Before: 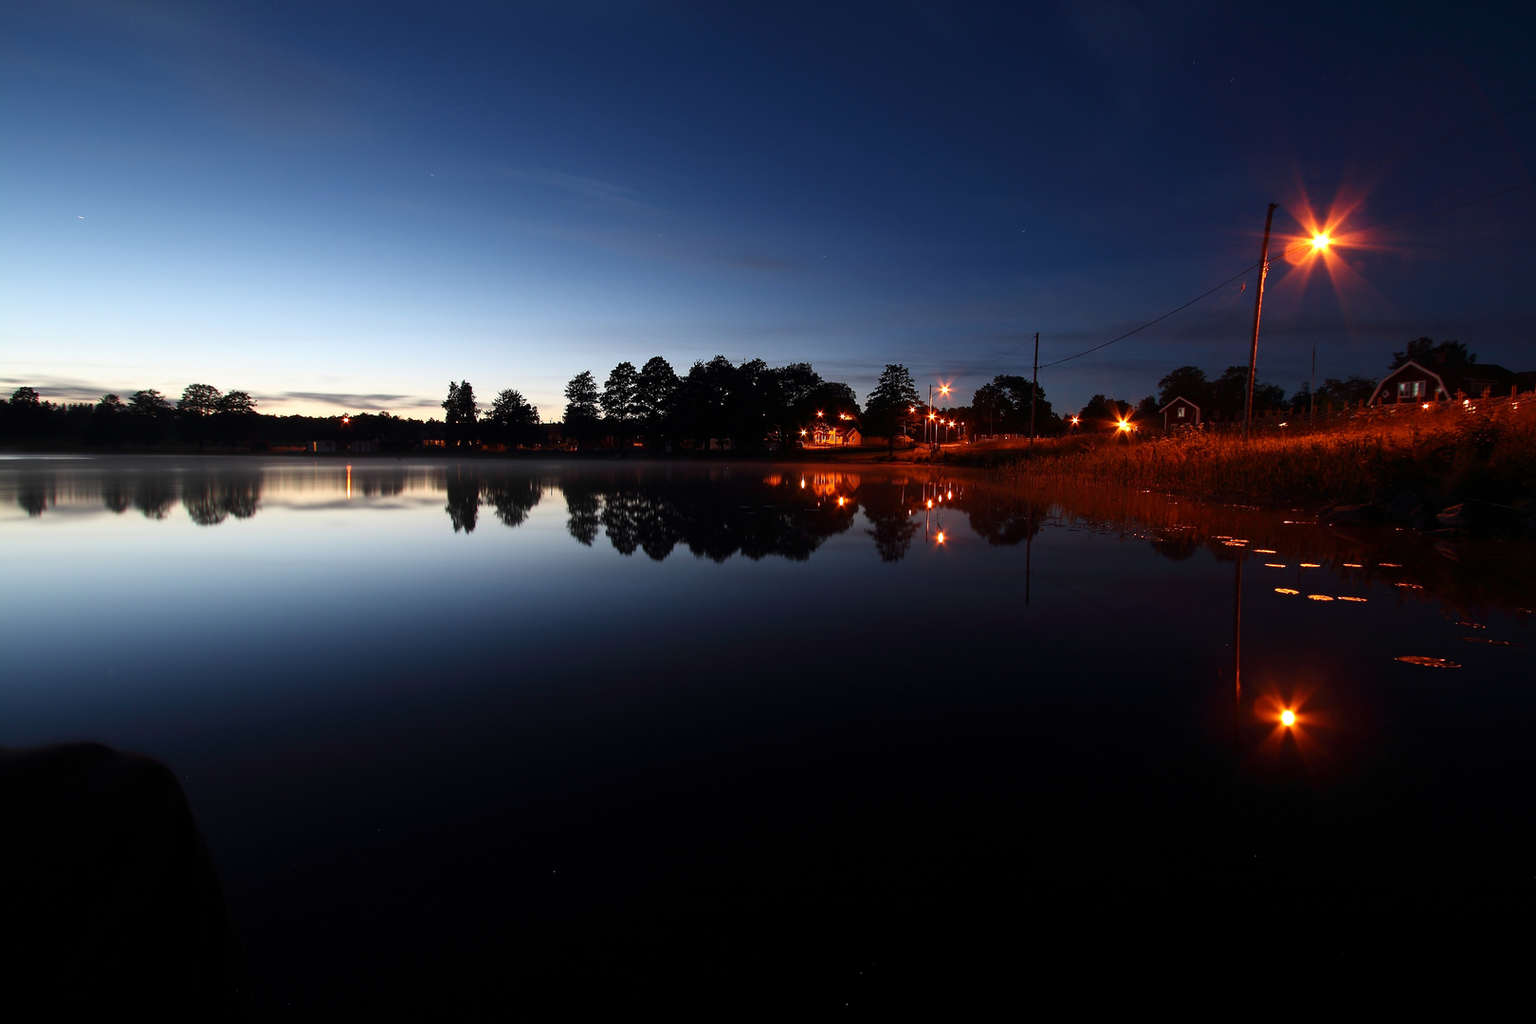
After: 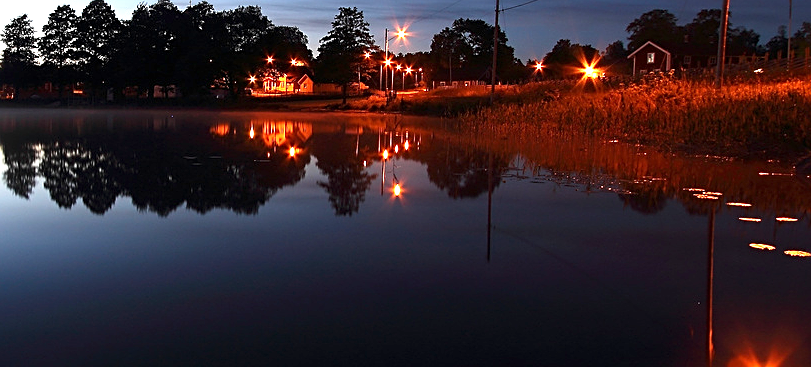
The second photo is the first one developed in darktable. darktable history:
crop: left 36.736%, top 34.979%, right 13.178%, bottom 30.953%
exposure: exposure 1.143 EV, compensate highlight preservation false
sharpen: on, module defaults
